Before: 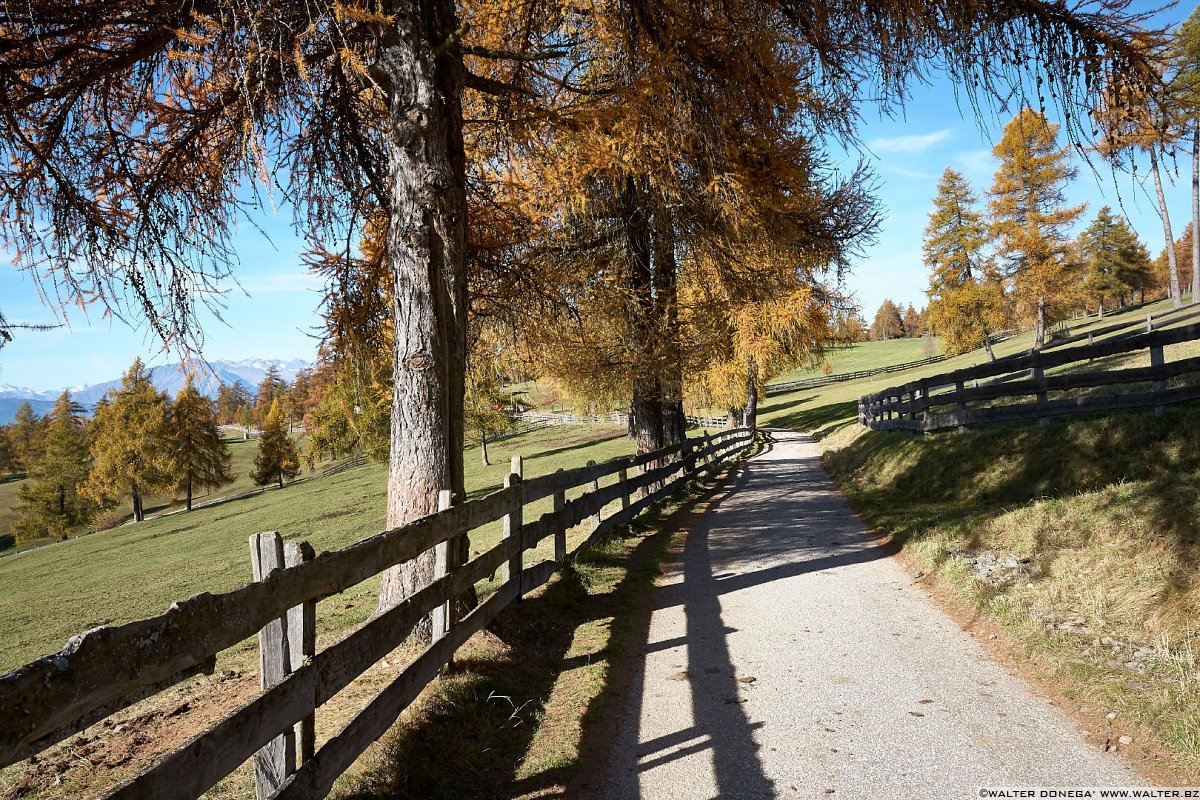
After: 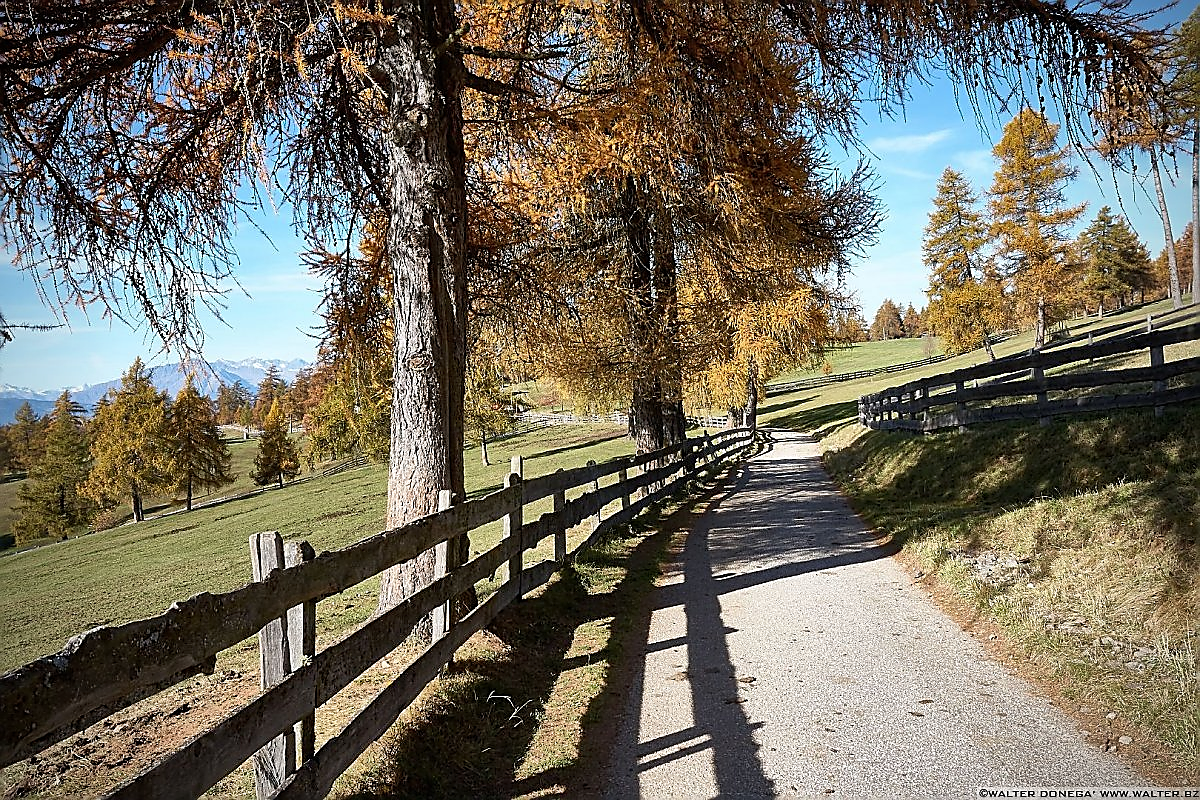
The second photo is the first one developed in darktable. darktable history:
sharpen: radius 1.383, amount 1.24, threshold 0.713
vignetting: brightness -0.583, saturation -0.113
shadows and highlights: shadows color adjustment 99.16%, highlights color adjustment 0.1%, low approximation 0.01, soften with gaussian
color calibration: illuminant same as pipeline (D50), adaptation XYZ, x 0.346, y 0.358, temperature 5016.81 K
